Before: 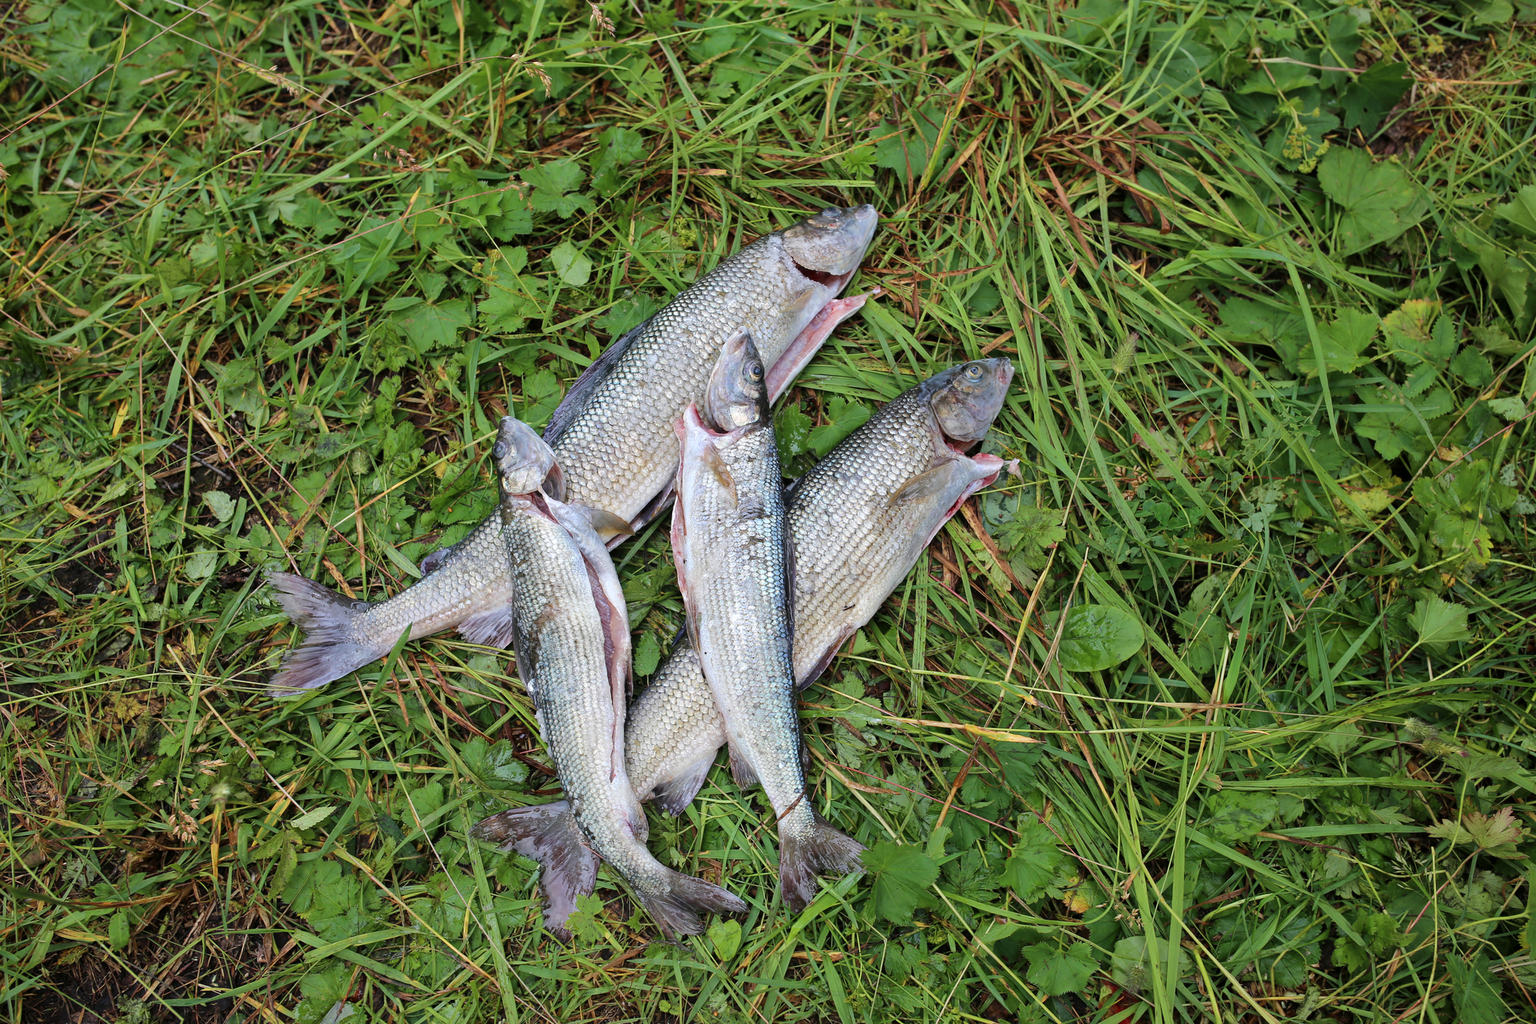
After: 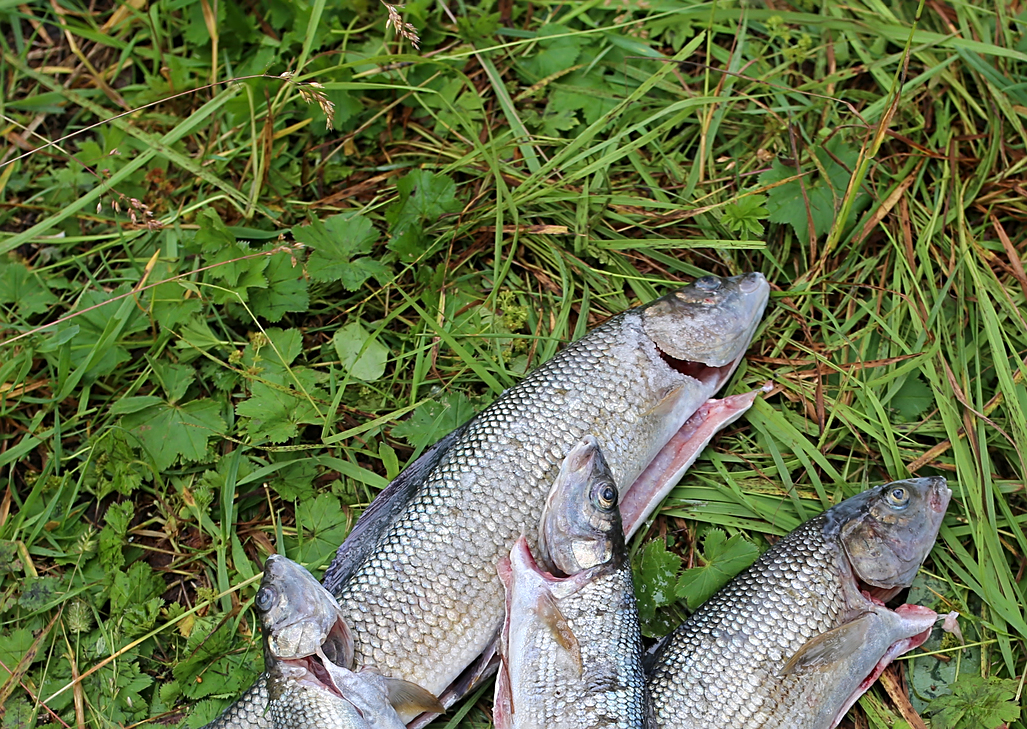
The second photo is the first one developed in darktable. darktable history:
crop: left 19.614%, right 30.207%, bottom 46.592%
sharpen: on, module defaults
shadows and highlights: shadows -86.44, highlights -36.01, soften with gaussian
